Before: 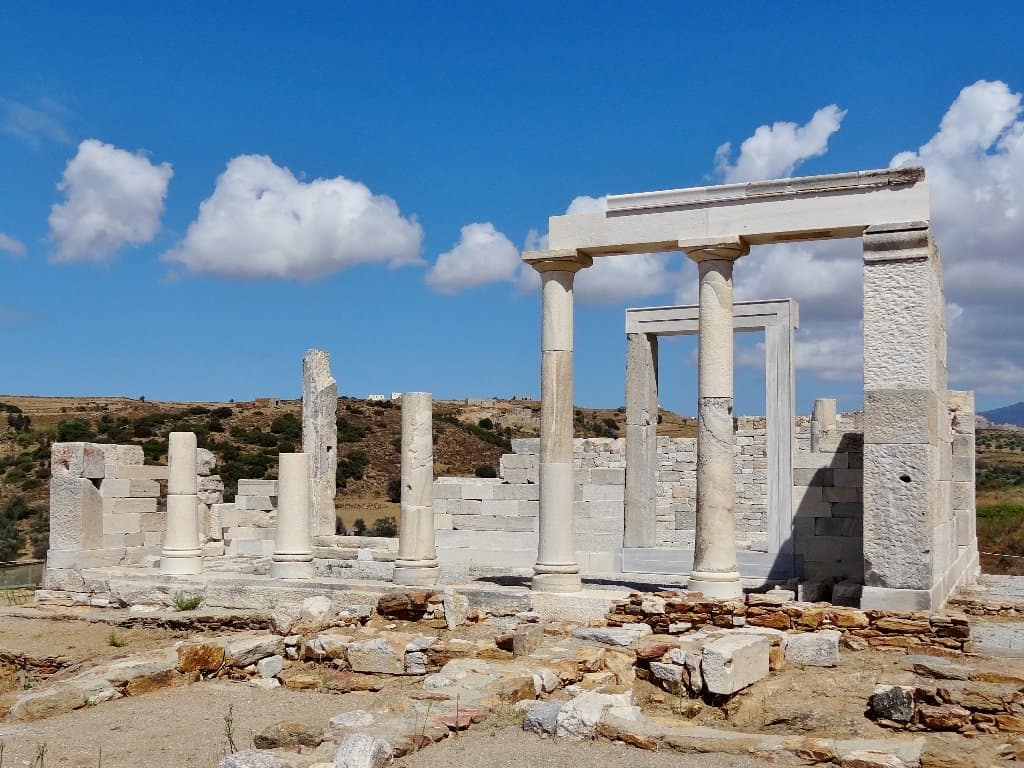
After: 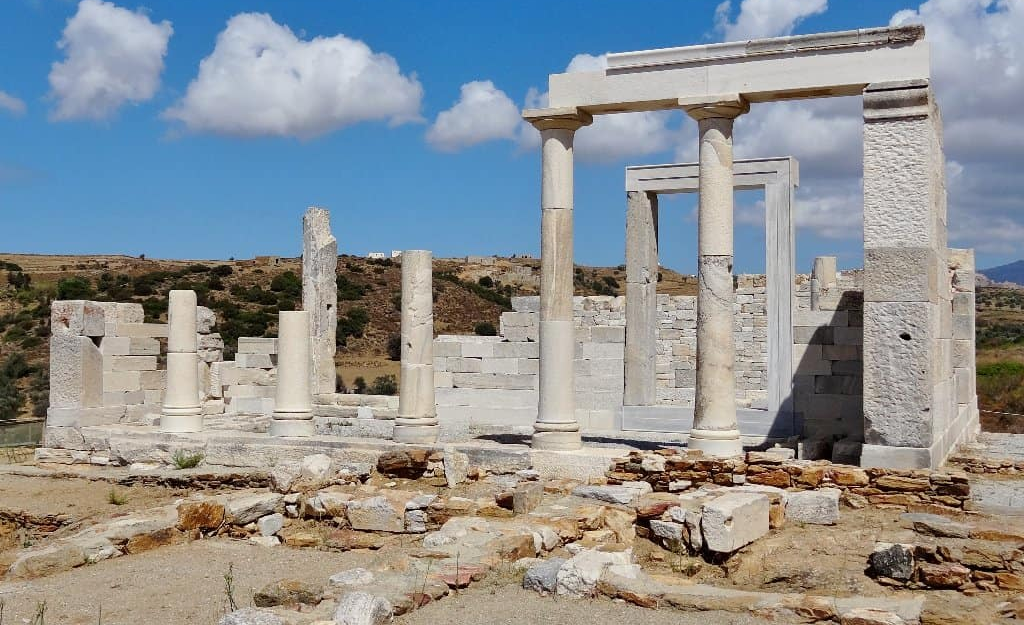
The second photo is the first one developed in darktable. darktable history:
crop and rotate: top 18.507%
exposure: exposure -0.01 EV, compensate highlight preservation false
